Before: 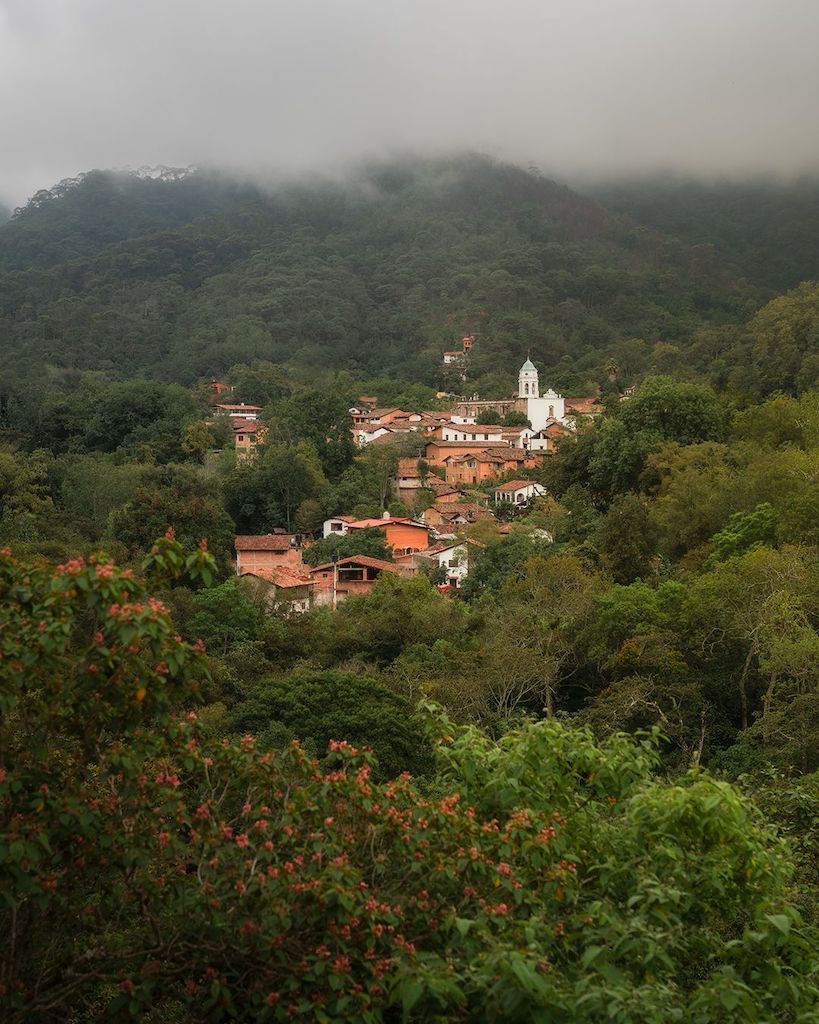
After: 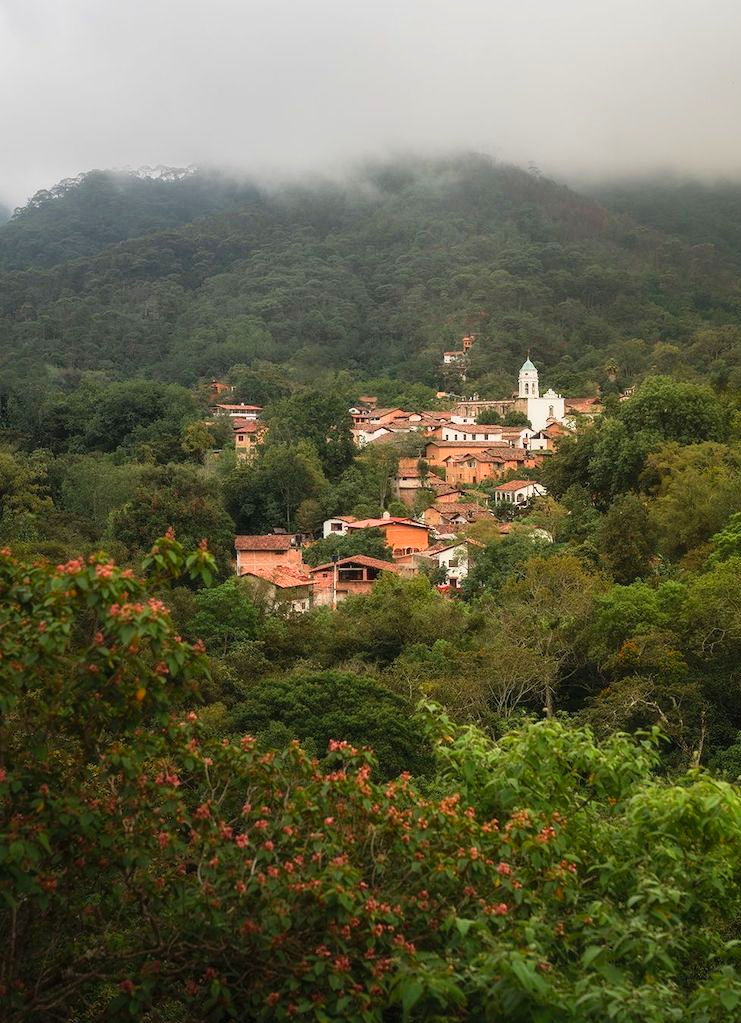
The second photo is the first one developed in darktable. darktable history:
contrast brightness saturation: contrast 0.201, brightness 0.159, saturation 0.22
crop: right 9.503%, bottom 0.048%
